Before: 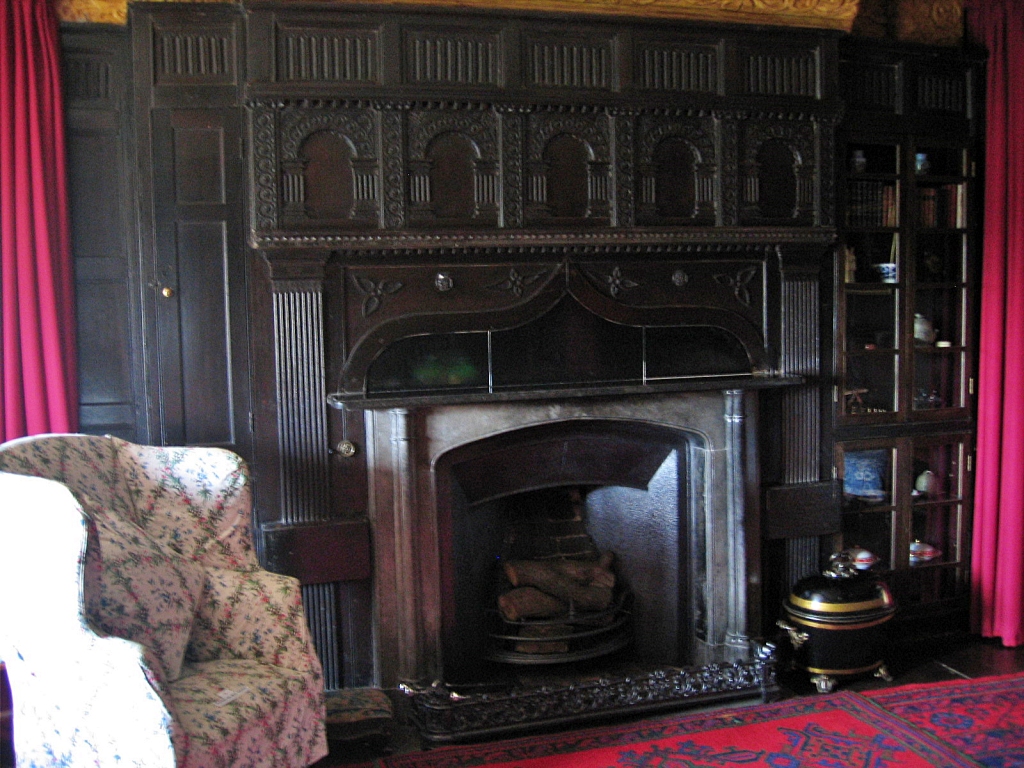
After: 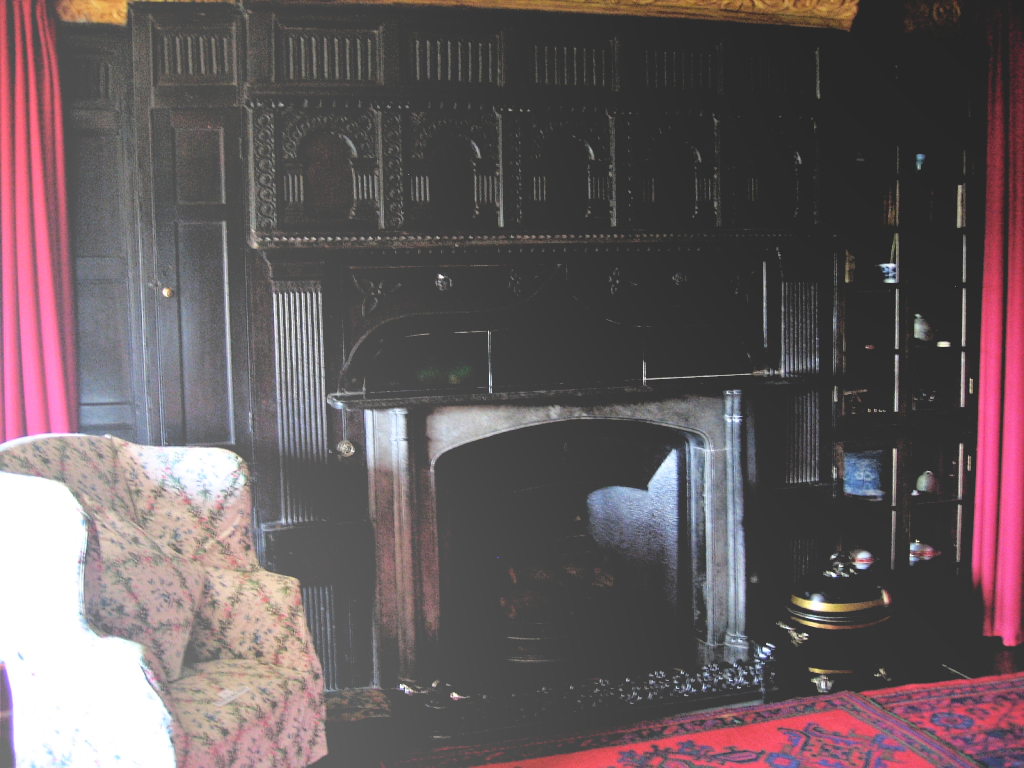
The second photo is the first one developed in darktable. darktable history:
filmic rgb: black relative exposure -3.64 EV, white relative exposure 2.44 EV, hardness 3.29
bloom: size 85%, threshold 5%, strength 85%
